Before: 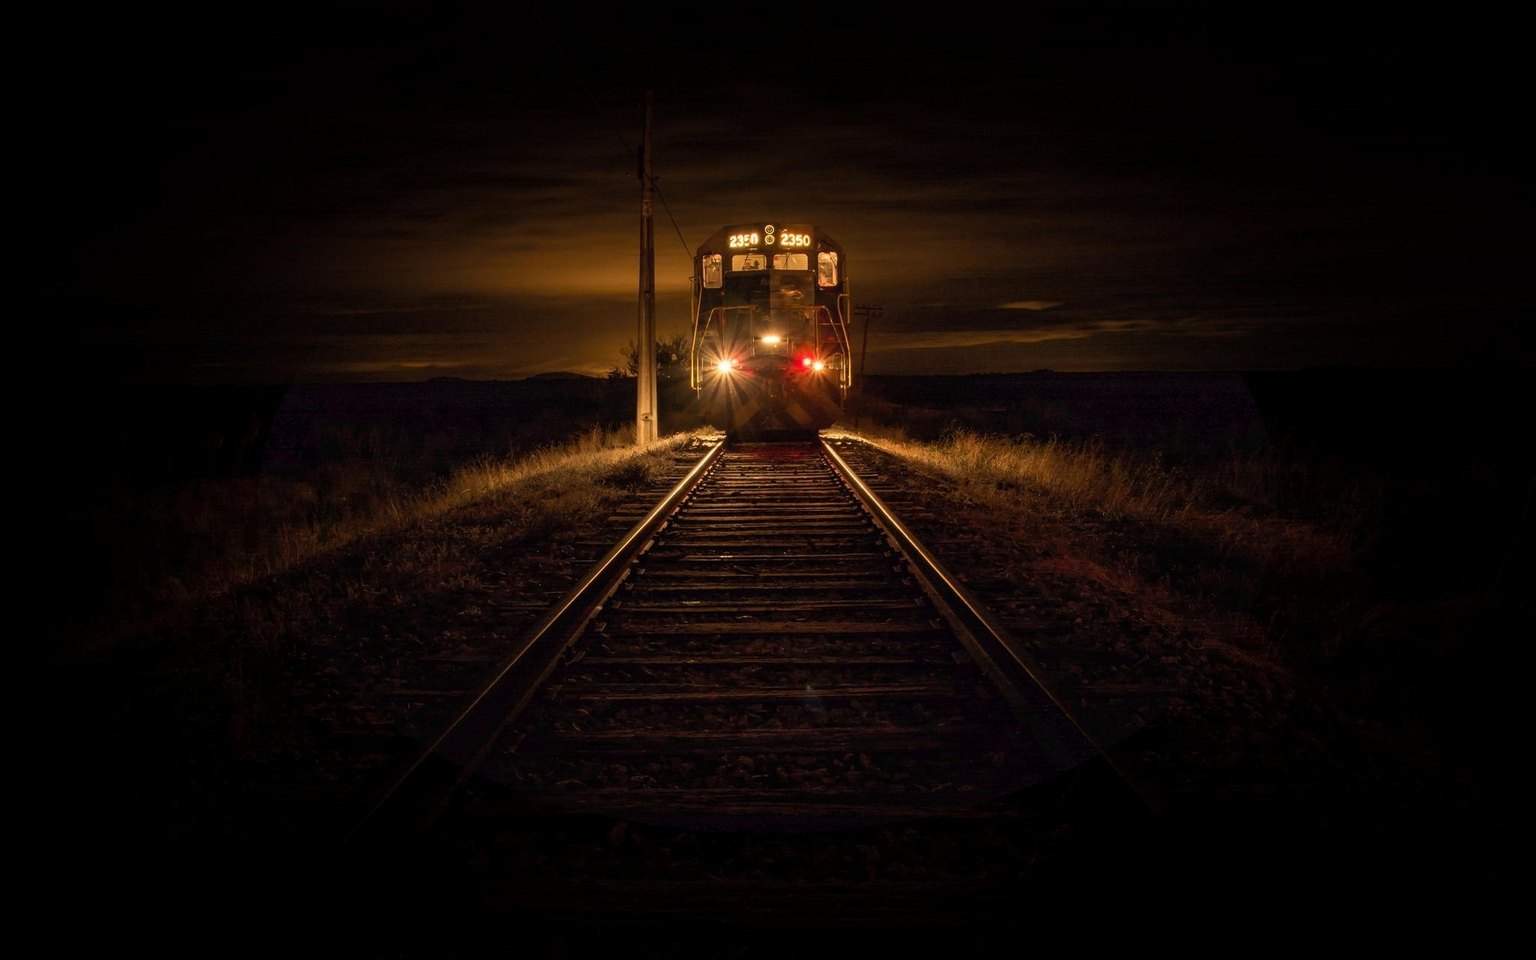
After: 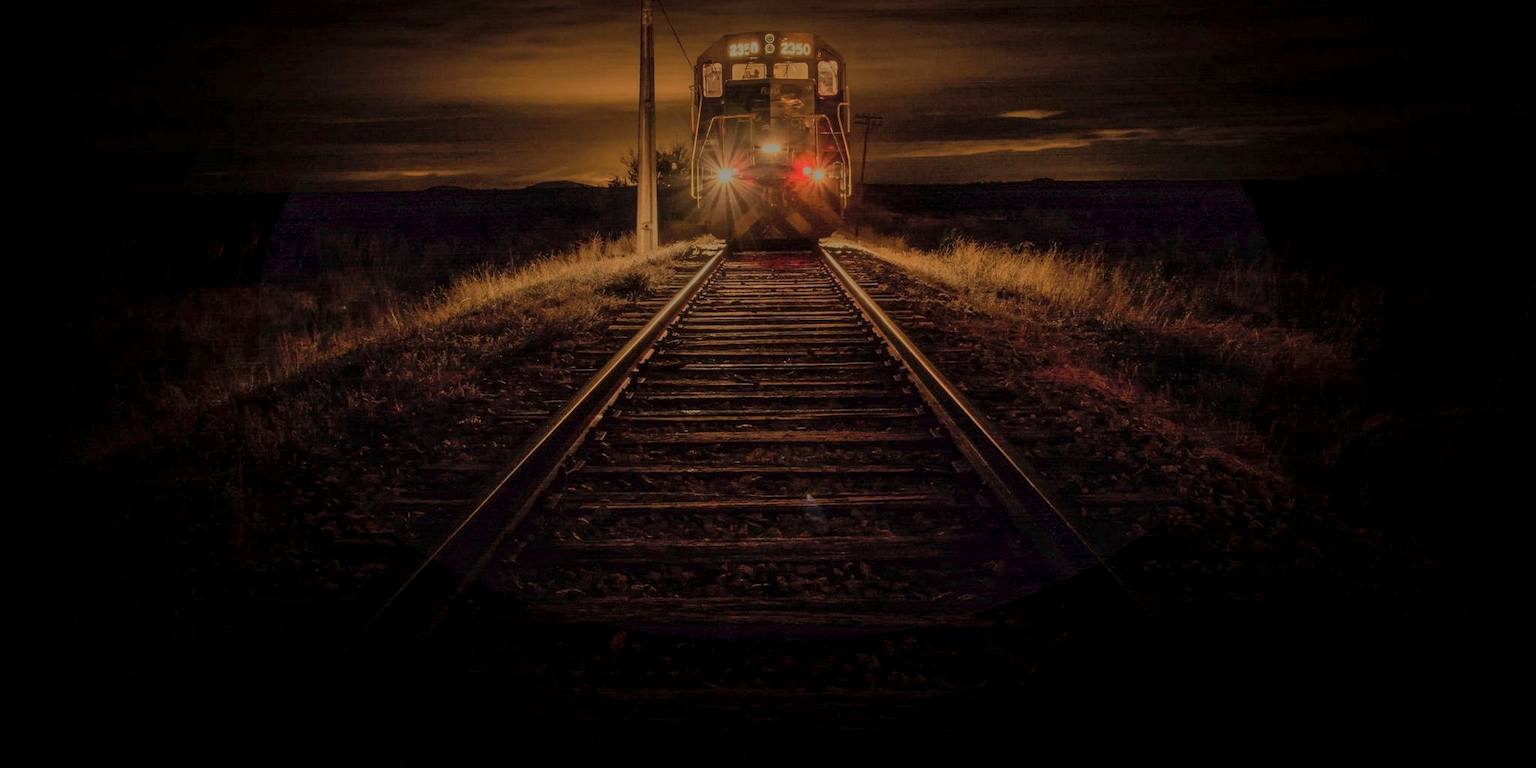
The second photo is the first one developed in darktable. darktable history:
crop and rotate: top 19.976%
local contrast: on, module defaults
exposure: exposure 0.014 EV, compensate exposure bias true, compensate highlight preservation false
haze removal: strength -0.055, compatibility mode true, adaptive false
shadows and highlights: shadows 42.73, highlights 7.66
